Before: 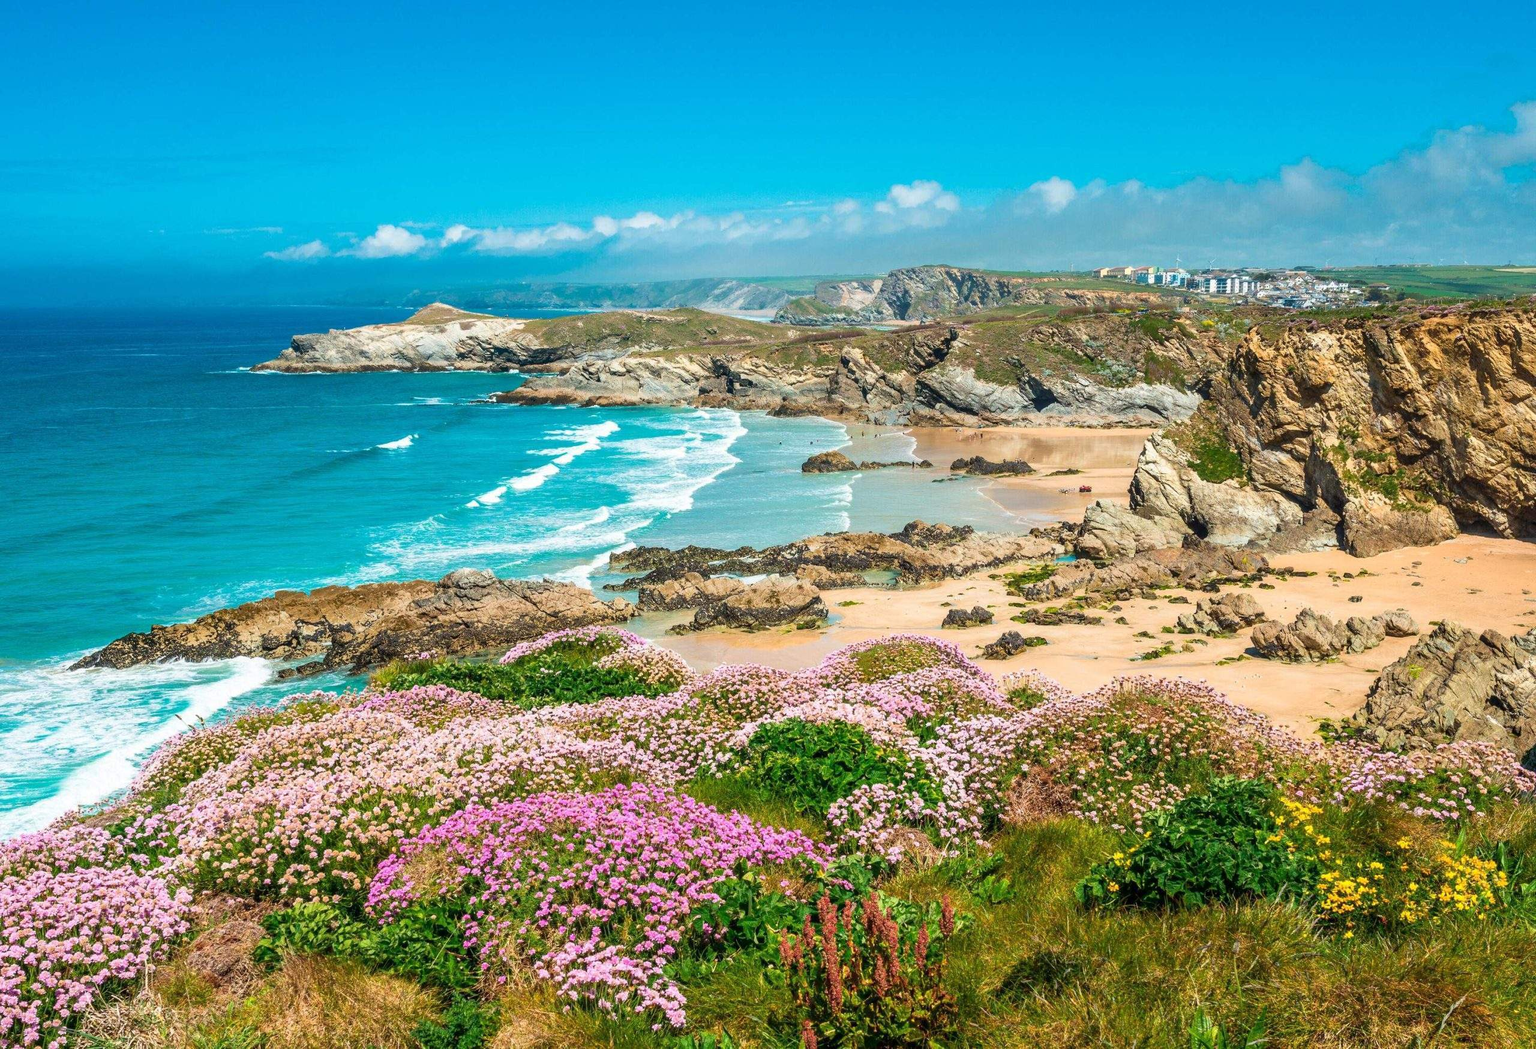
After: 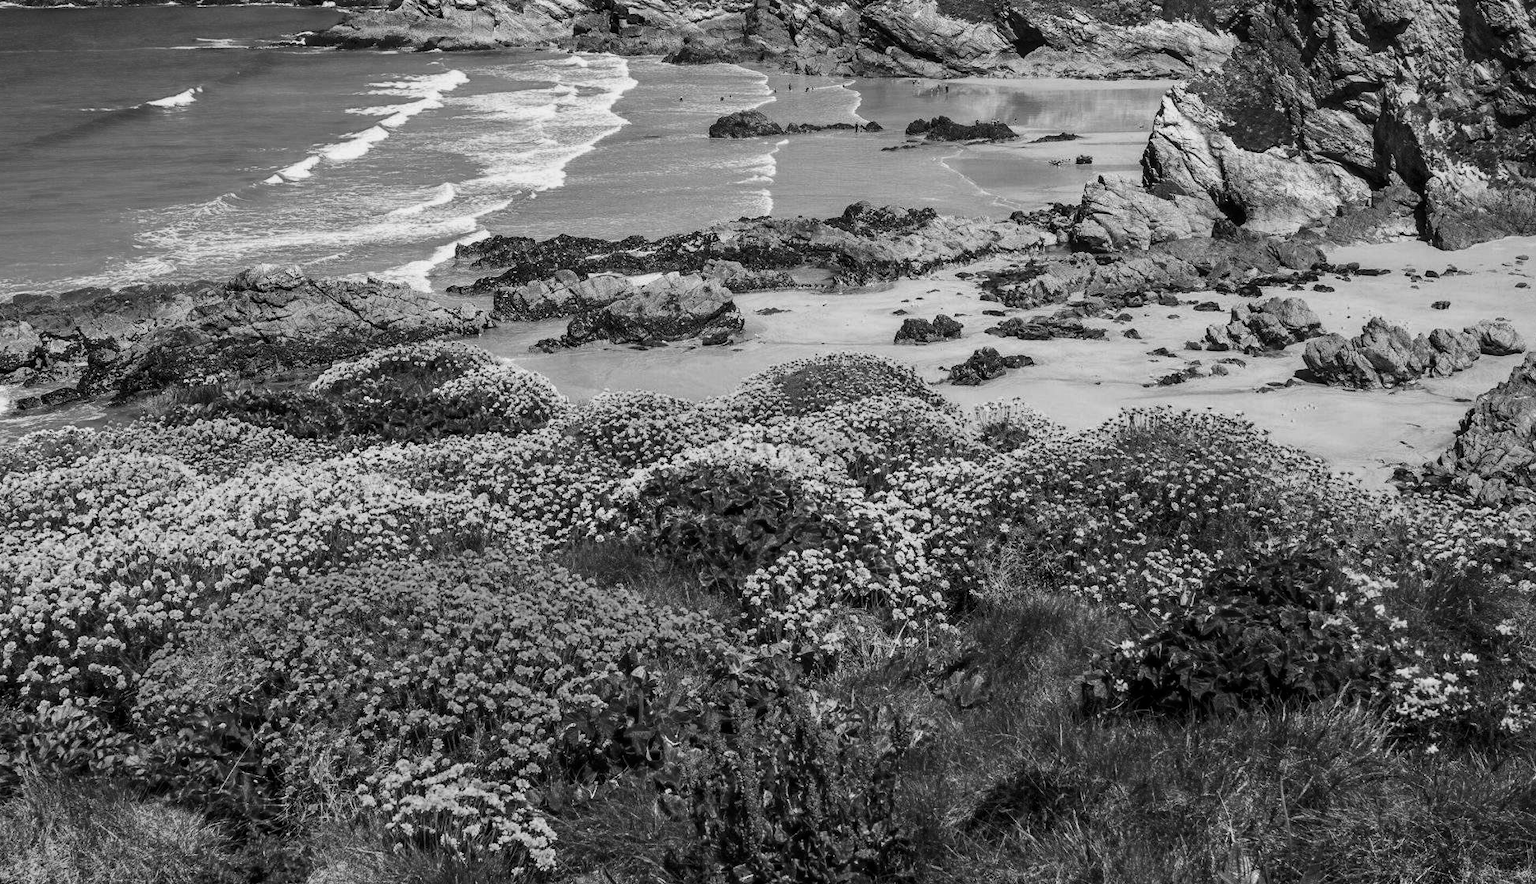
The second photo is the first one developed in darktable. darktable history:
crop and rotate: left 17.299%, top 35.115%, right 7.015%, bottom 1.024%
monochrome: a -92.57, b 58.91
contrast brightness saturation: brightness -0.25, saturation 0.2
